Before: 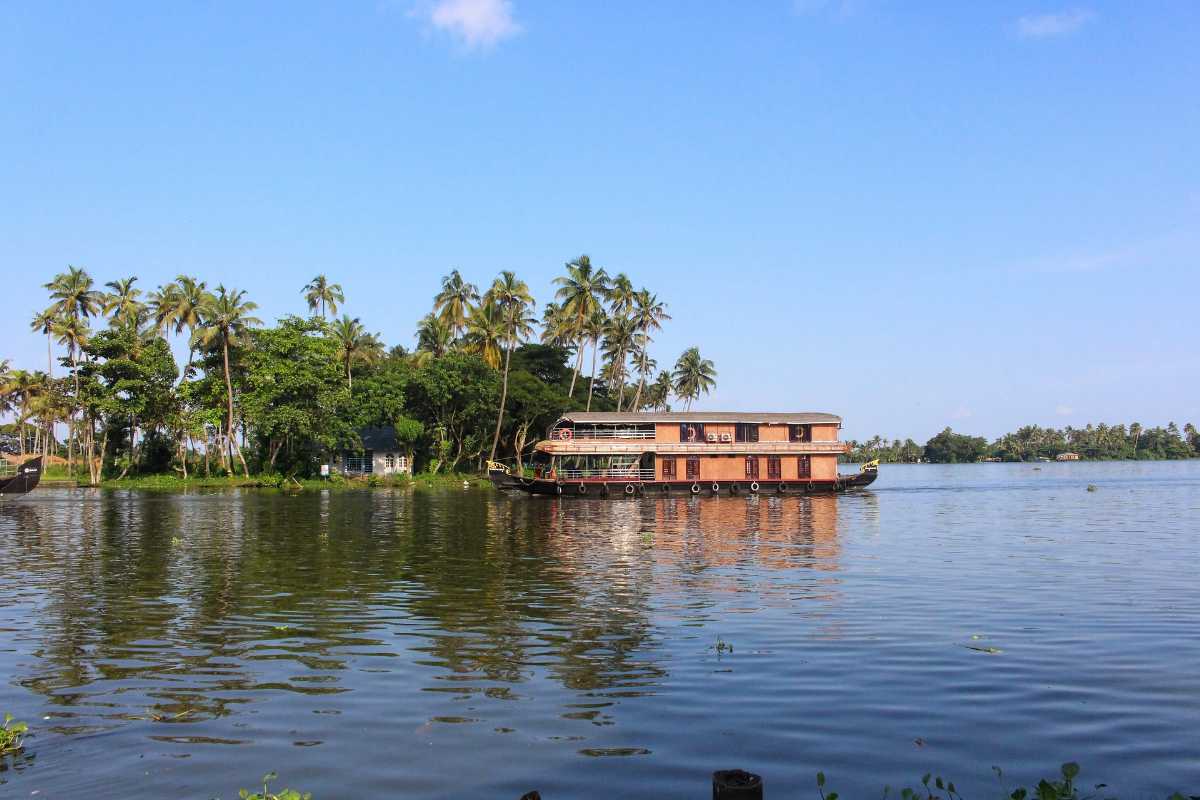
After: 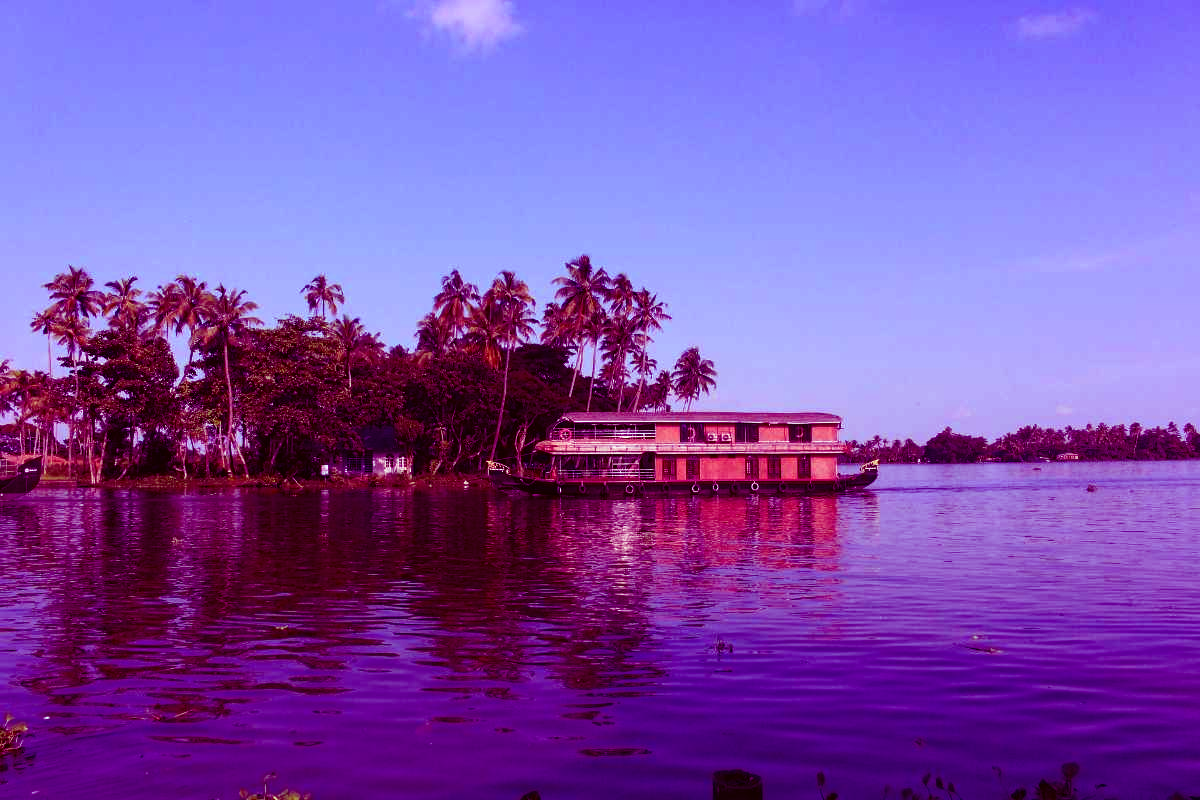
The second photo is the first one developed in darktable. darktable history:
color balance: mode lift, gamma, gain (sRGB), lift [1, 1, 0.101, 1]
color correction: highlights a* -3.28, highlights b* -6.24, shadows a* 3.1, shadows b* 5.19
